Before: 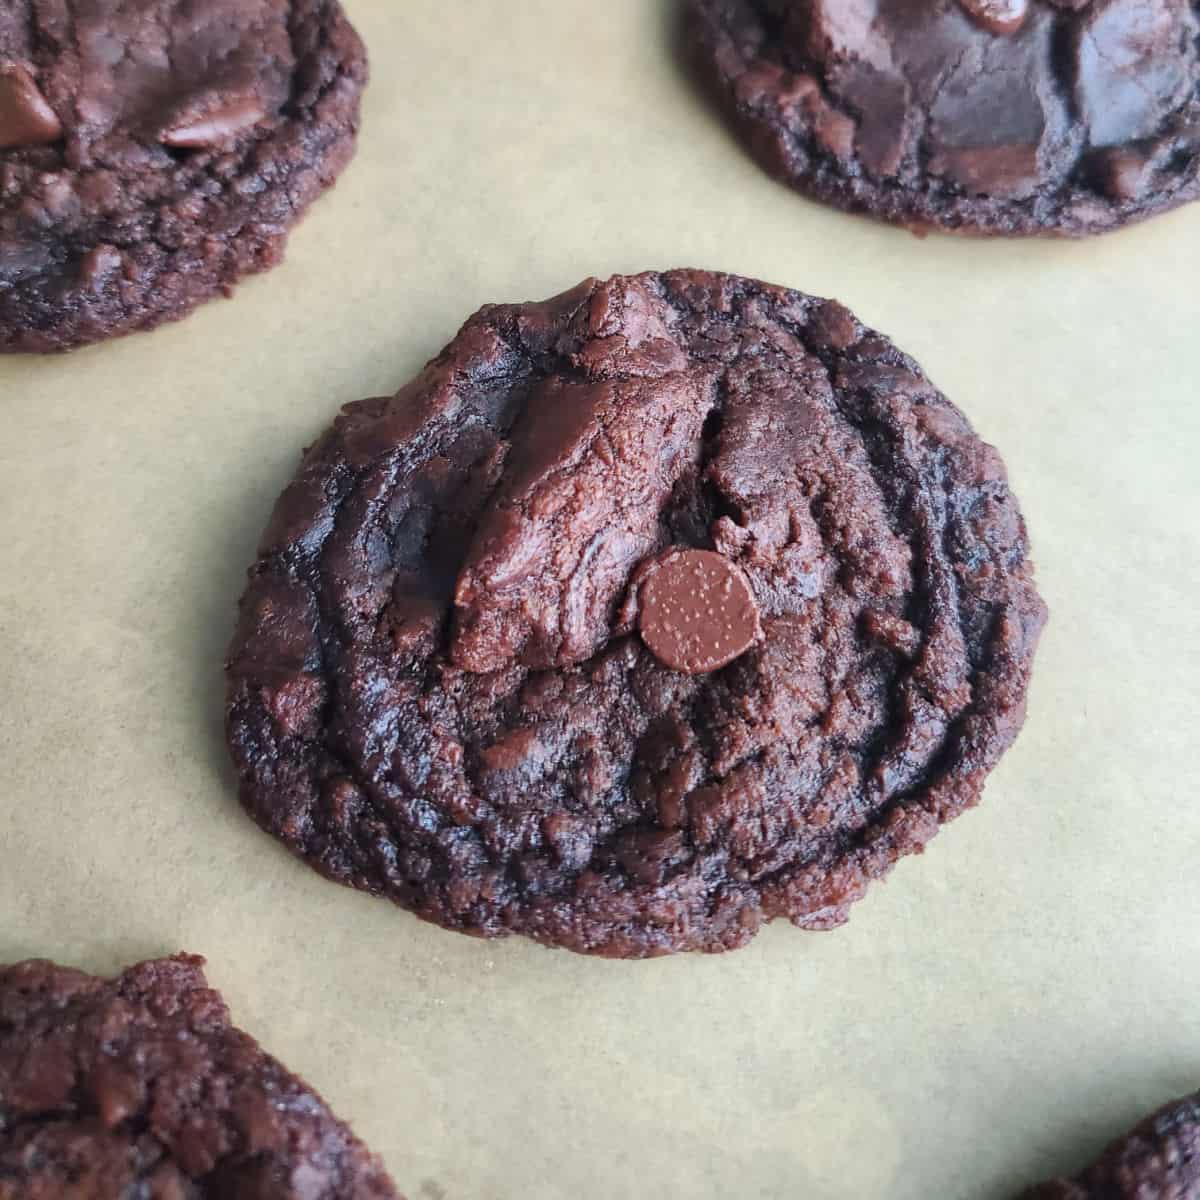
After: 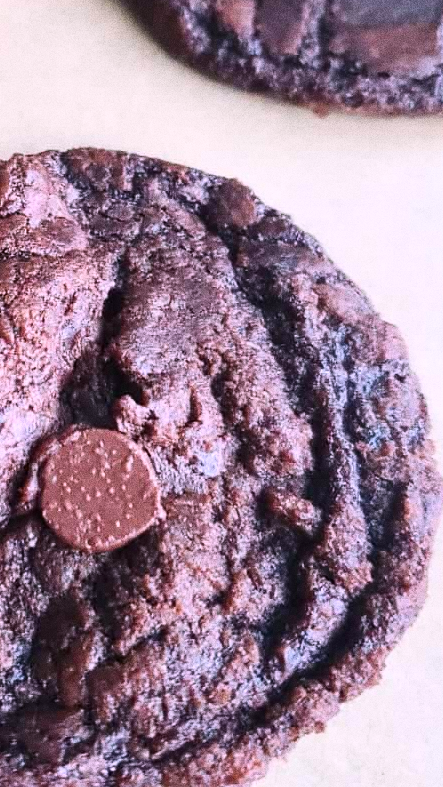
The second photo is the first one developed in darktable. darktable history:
contrast brightness saturation: contrast 0.24, brightness 0.09
grain: coarseness 0.09 ISO, strength 40%
crop and rotate: left 49.936%, top 10.094%, right 13.136%, bottom 24.256%
white balance: red 1.066, blue 1.119
